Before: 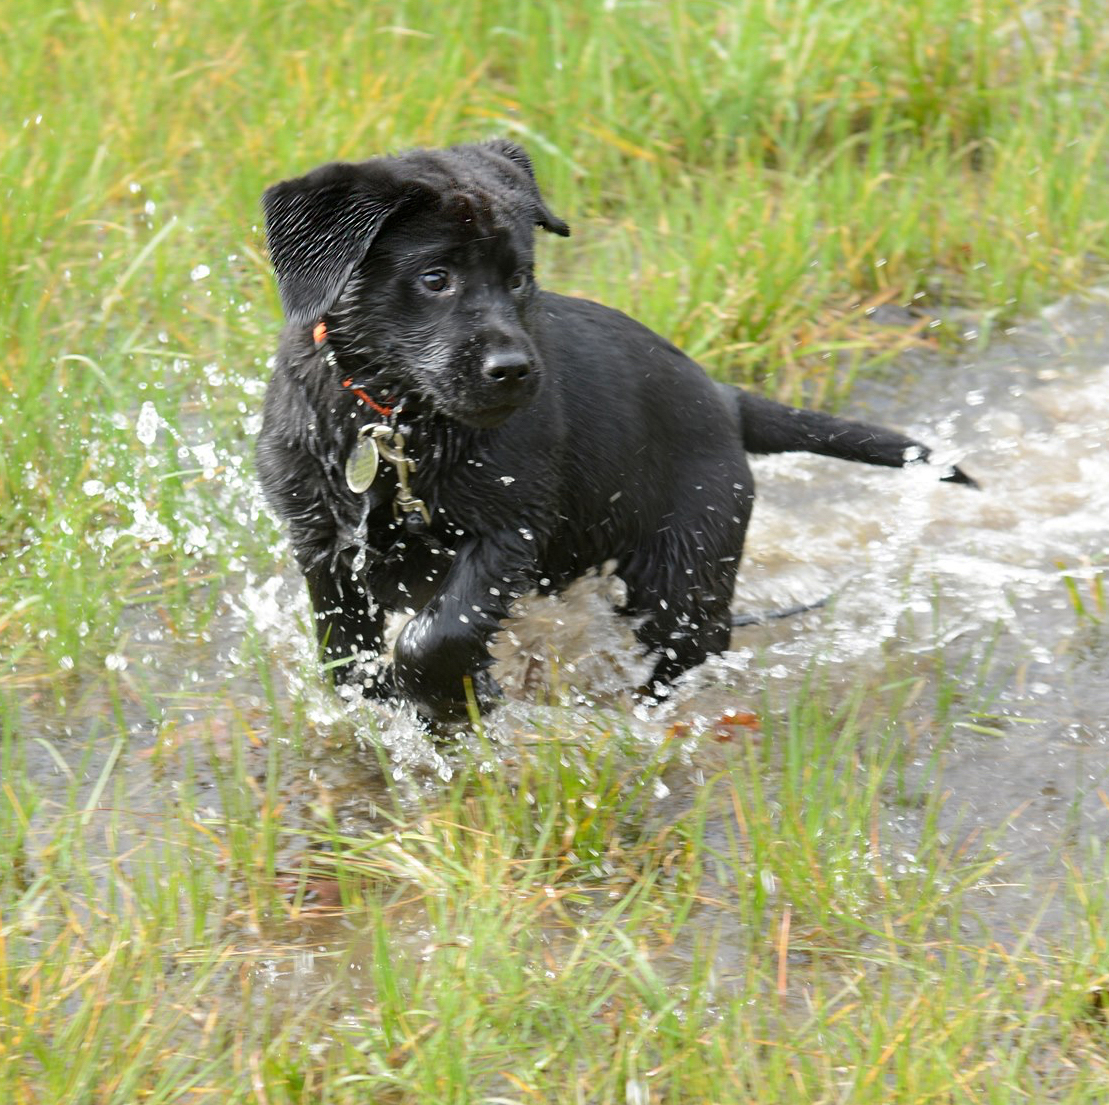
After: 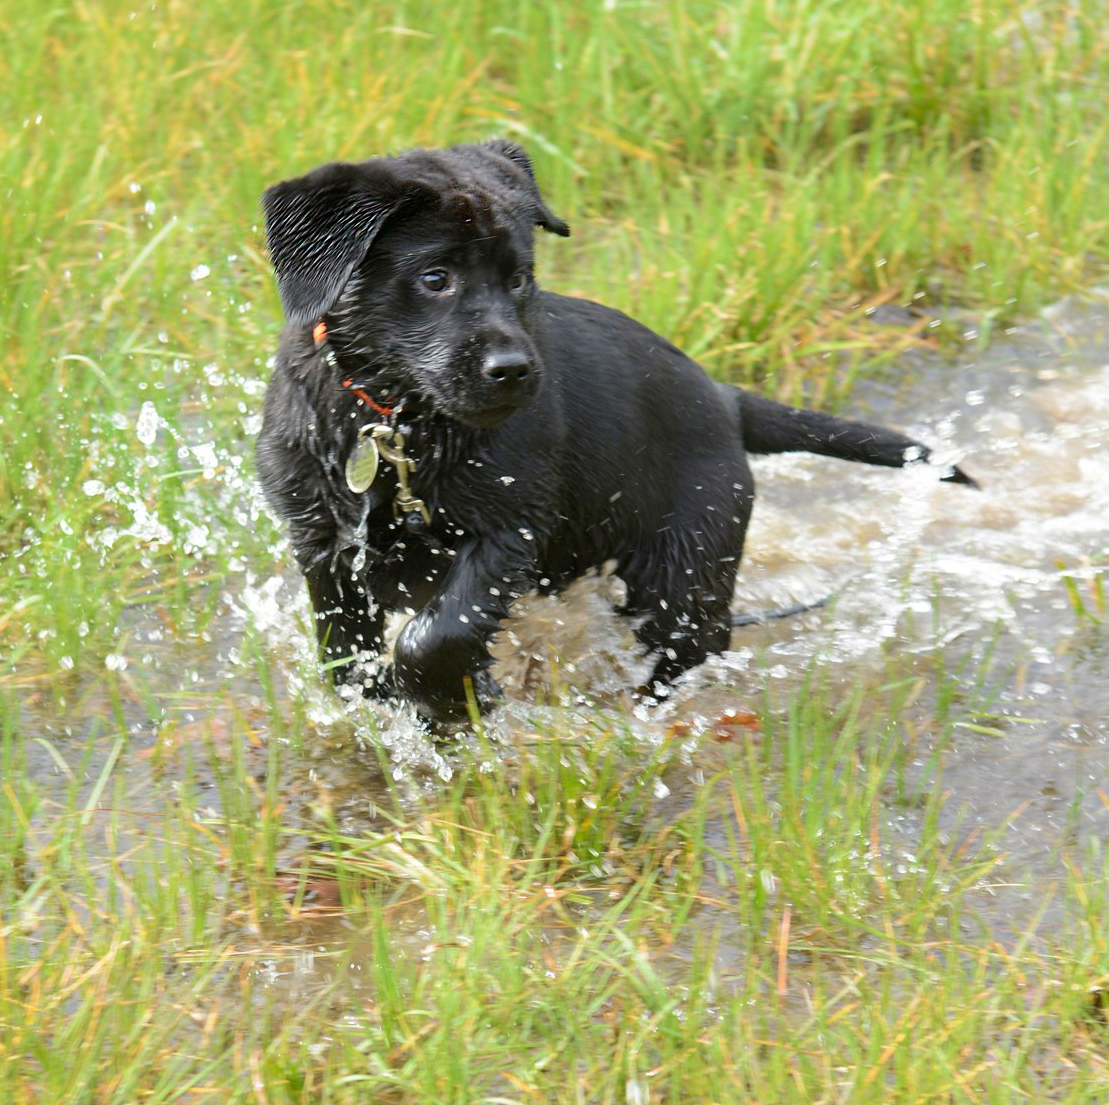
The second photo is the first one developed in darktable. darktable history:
velvia: strength 30.55%
